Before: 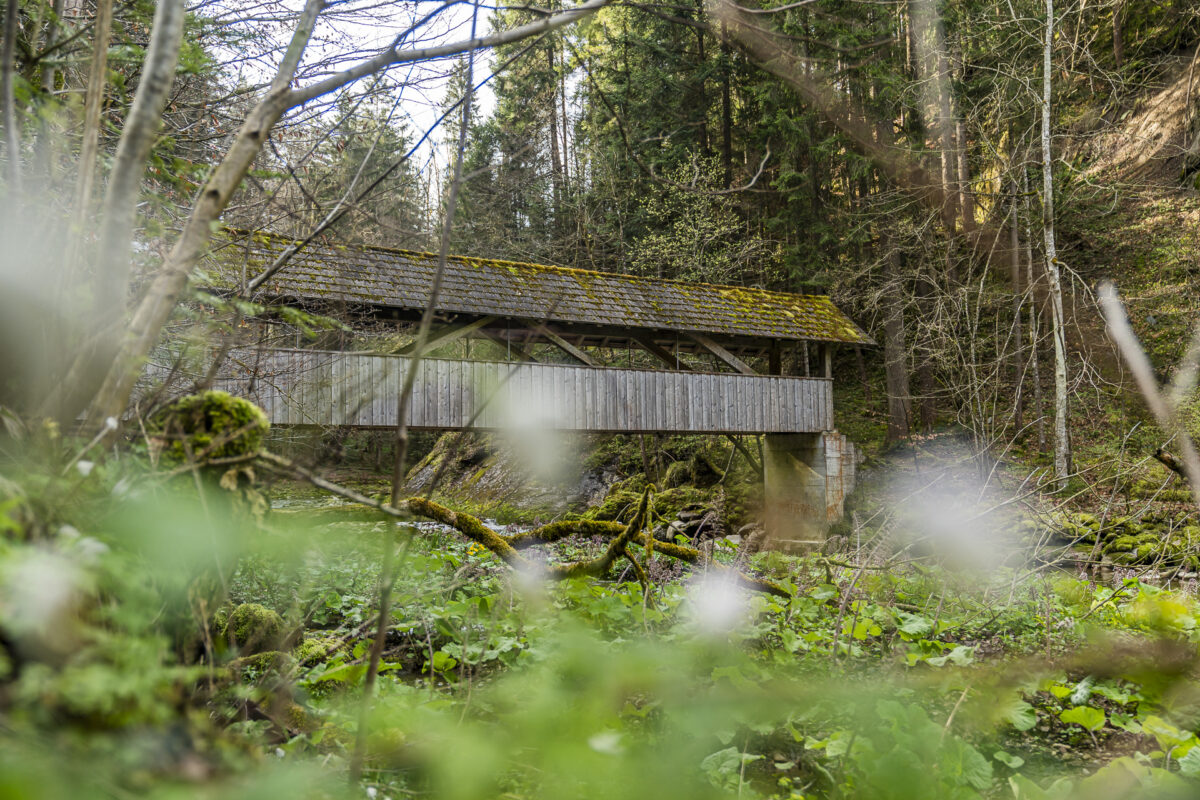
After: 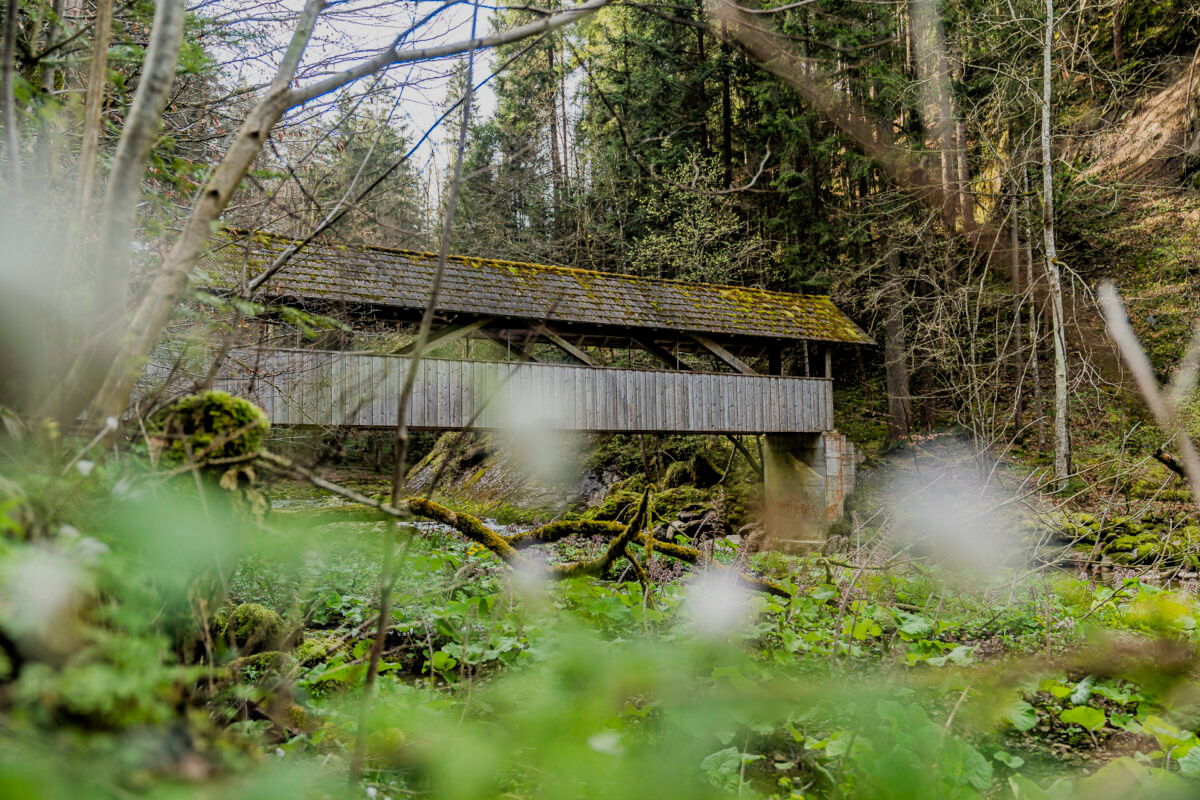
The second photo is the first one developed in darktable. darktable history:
filmic rgb: black relative exposure -7.88 EV, white relative exposure 4.12 EV, hardness 4.04, latitude 51.8%, contrast 1.007, shadows ↔ highlights balance 5.08%, iterations of high-quality reconstruction 0
